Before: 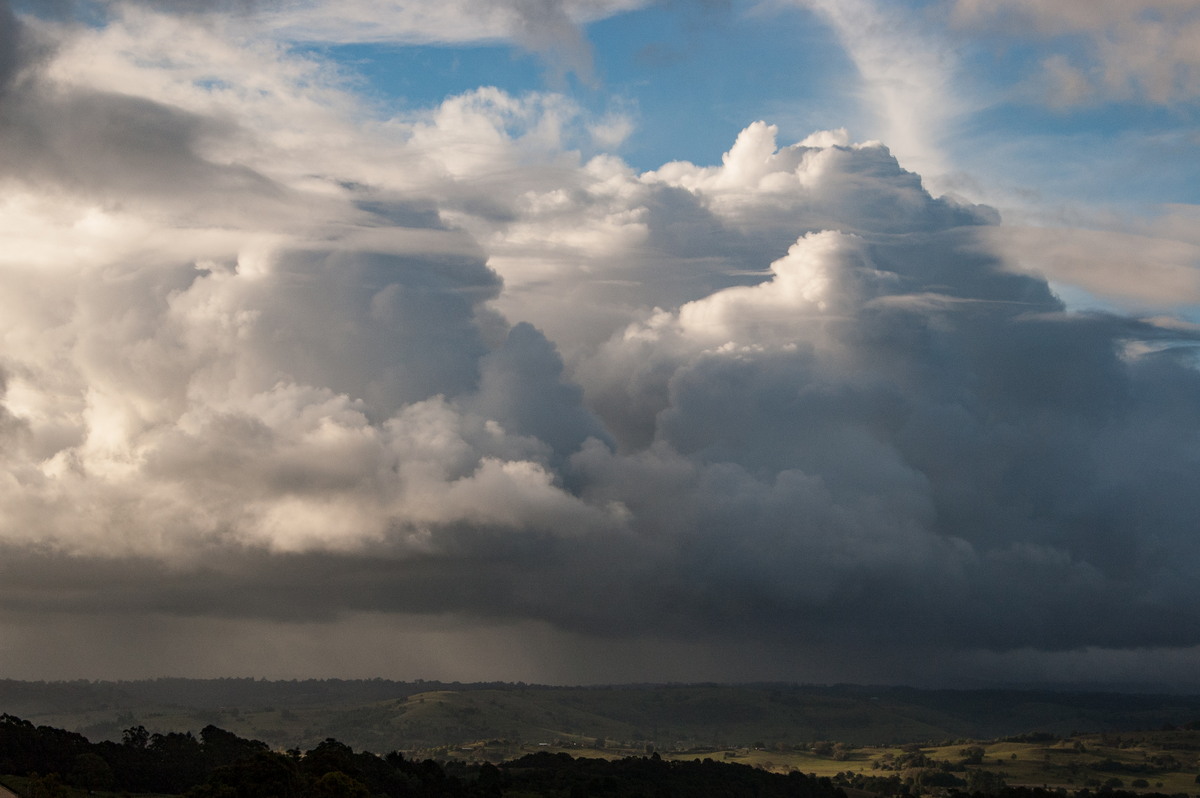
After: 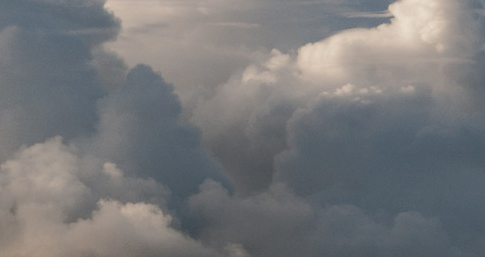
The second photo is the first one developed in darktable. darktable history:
tone curve: curves: ch0 [(0, 0) (0.003, 0.027) (0.011, 0.03) (0.025, 0.04) (0.044, 0.063) (0.069, 0.093) (0.1, 0.125) (0.136, 0.153) (0.177, 0.191) (0.224, 0.232) (0.277, 0.279) (0.335, 0.333) (0.399, 0.39) (0.468, 0.457) (0.543, 0.535) (0.623, 0.611) (0.709, 0.683) (0.801, 0.758) (0.898, 0.853) (1, 1)], color space Lab, independent channels, preserve colors none
crop: left 31.884%, top 32.394%, right 27.653%, bottom 35.367%
shadows and highlights: shadows 24.91, highlights -25.75
